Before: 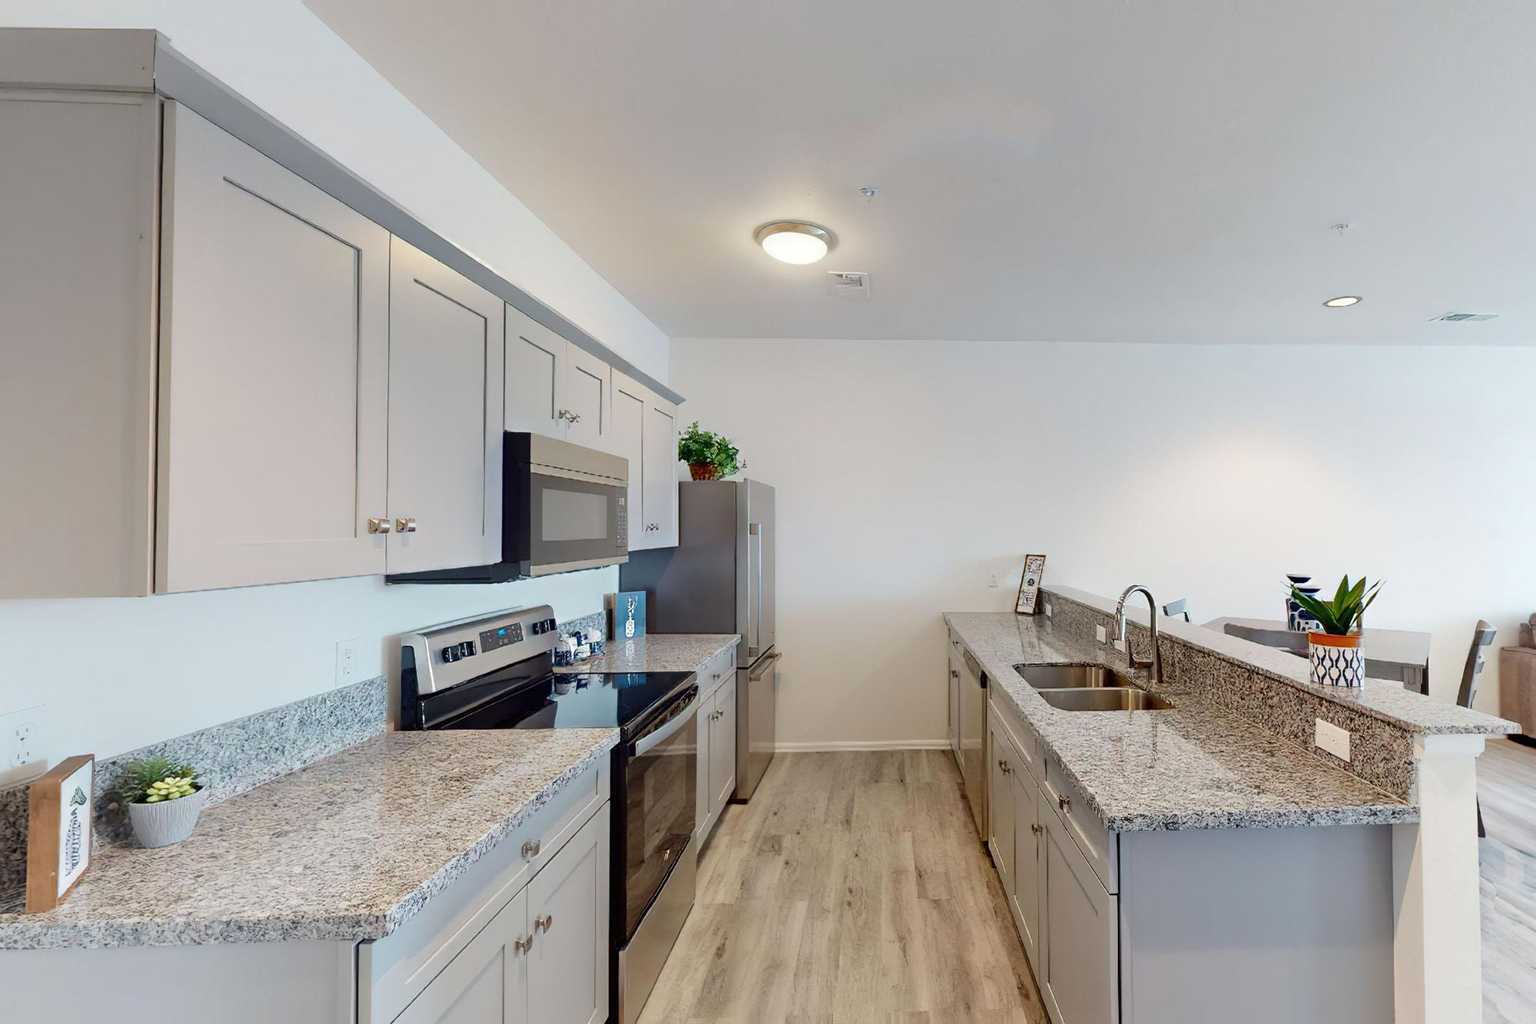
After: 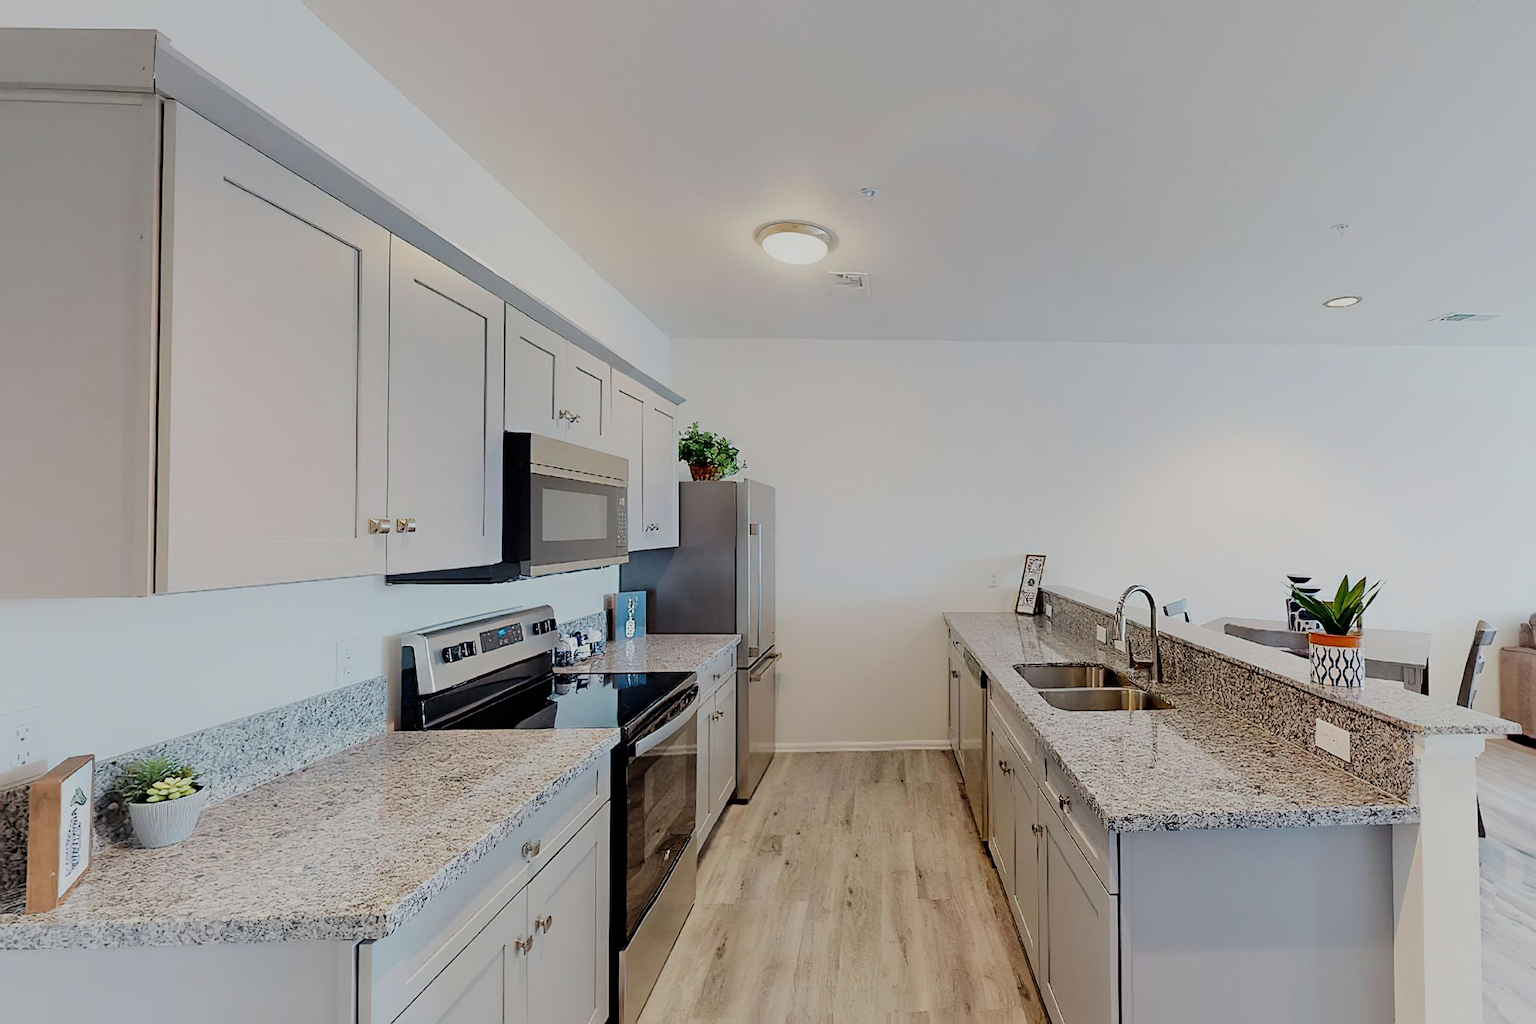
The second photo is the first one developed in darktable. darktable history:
filmic rgb: black relative exposure -7.15 EV, white relative exposure 5.36 EV, hardness 3.02
white balance: emerald 1
sharpen: on, module defaults
